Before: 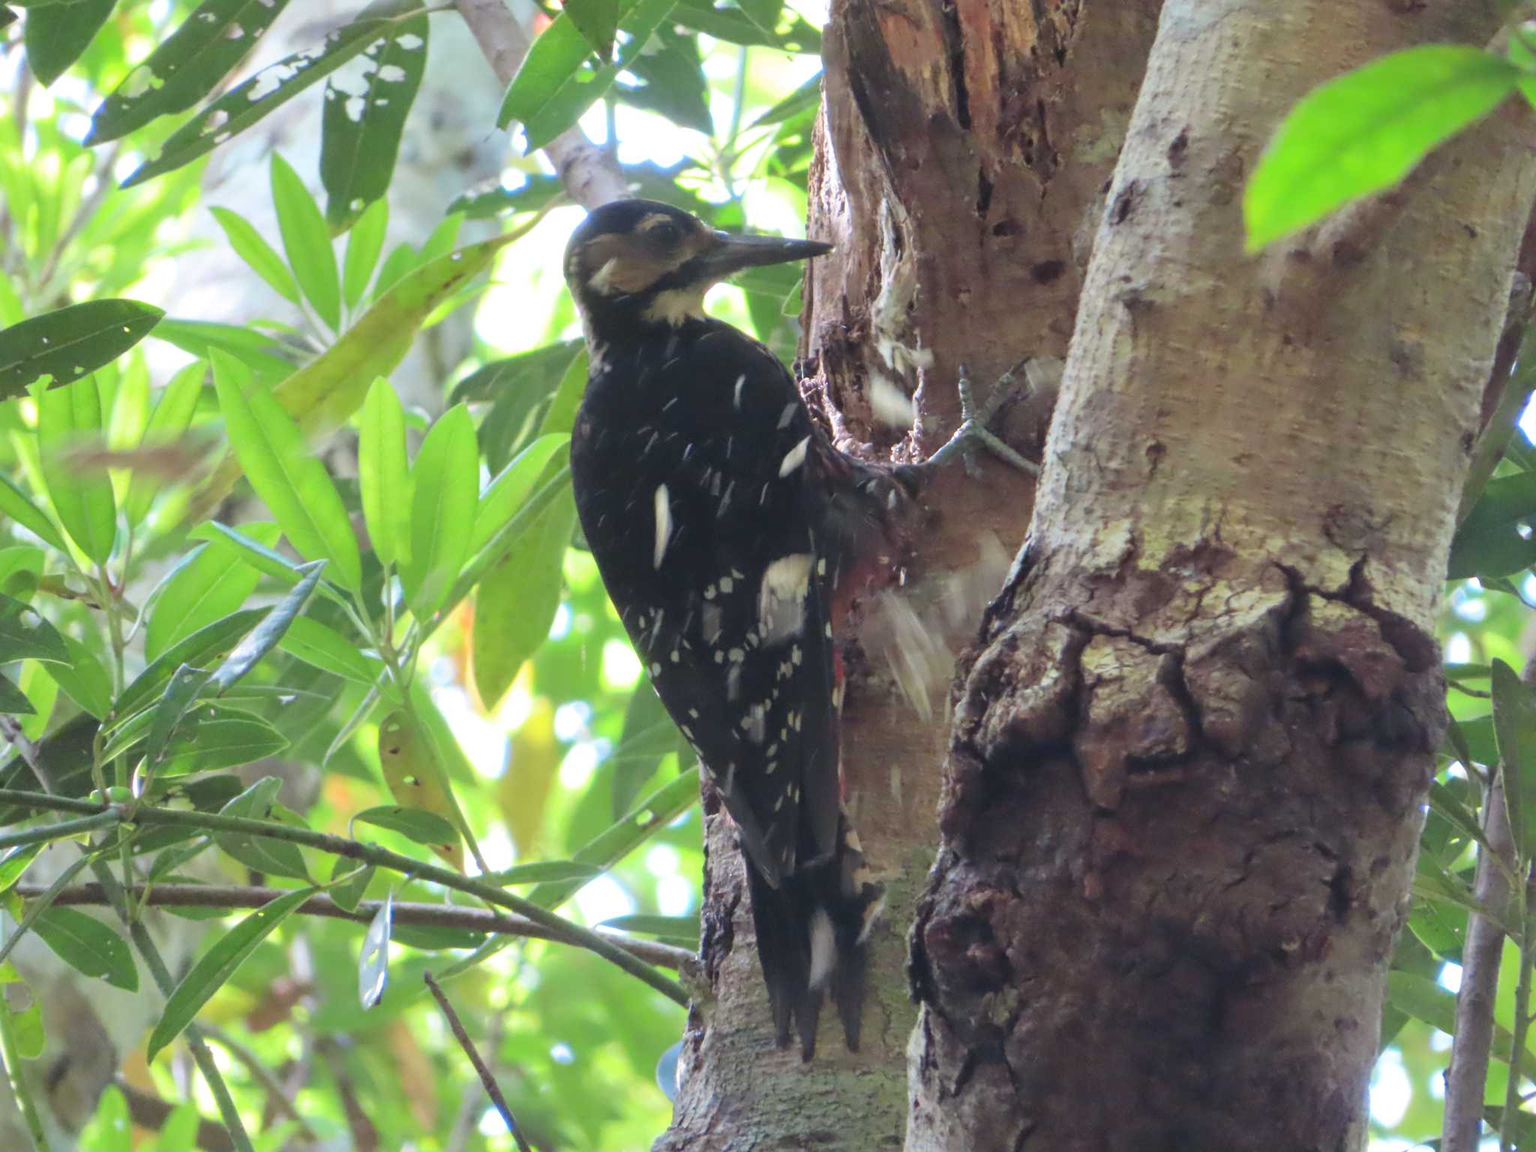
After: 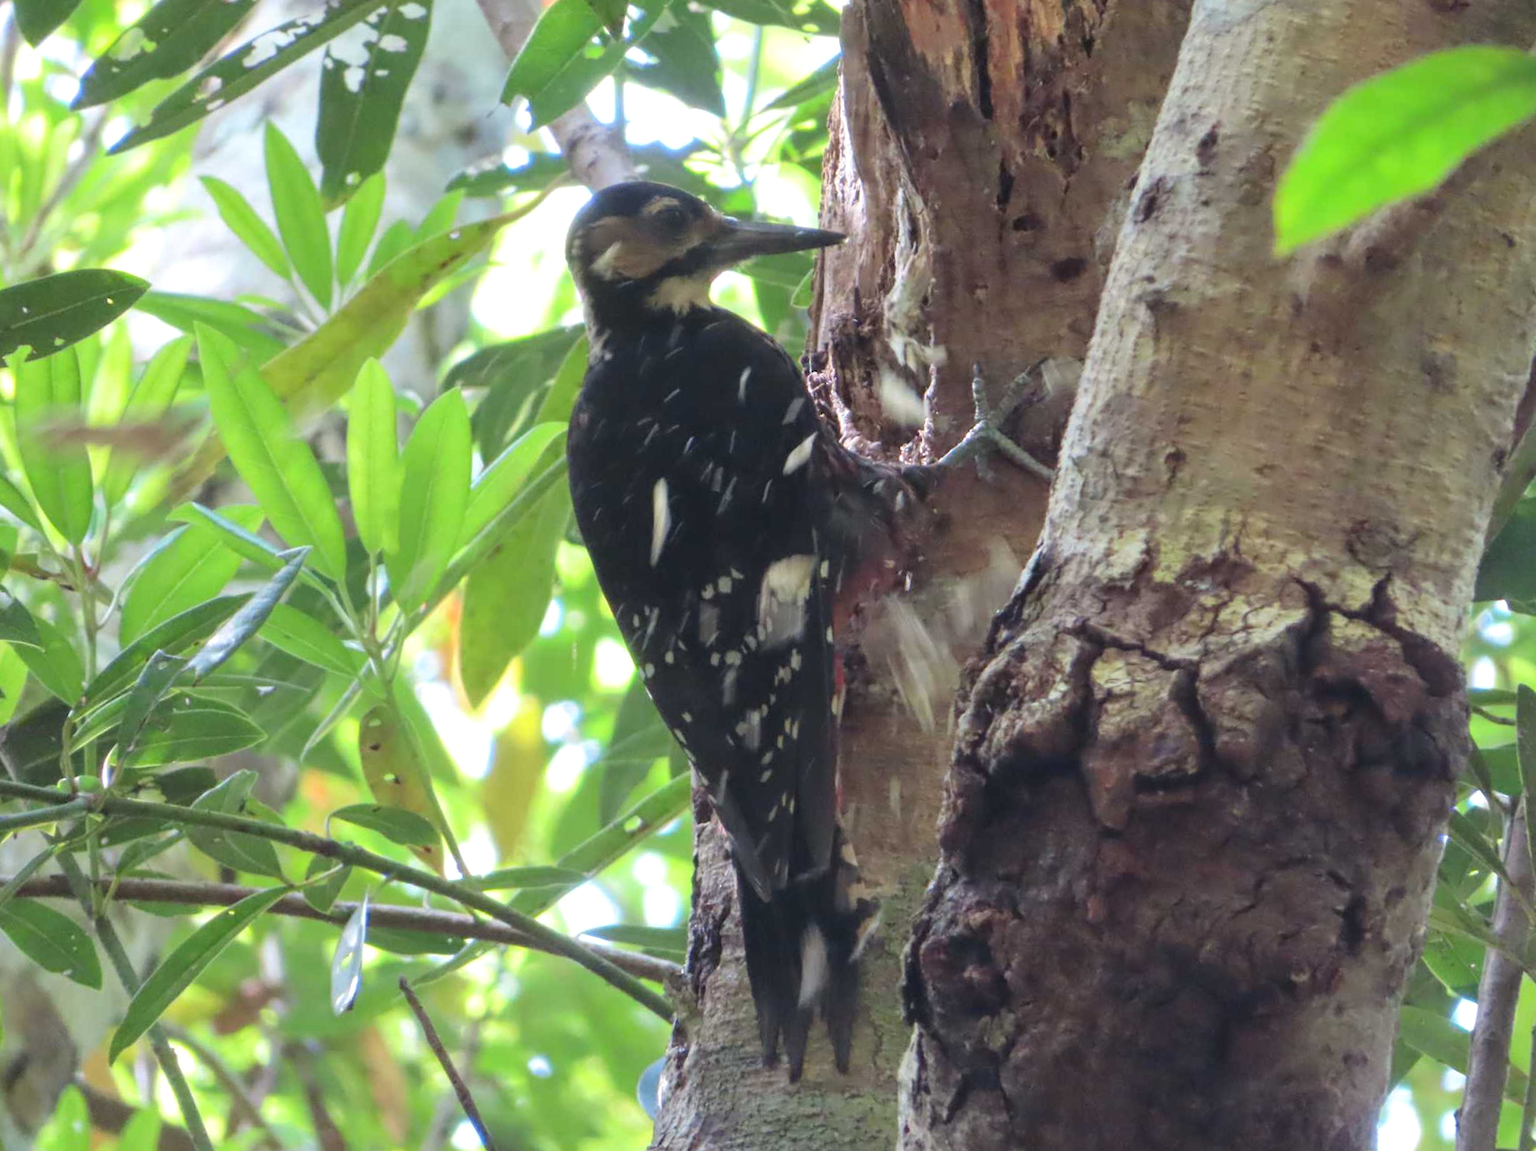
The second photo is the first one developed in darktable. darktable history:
local contrast: highlights 100%, shadows 100%, detail 120%, midtone range 0.2
crop and rotate: angle -1.69°
